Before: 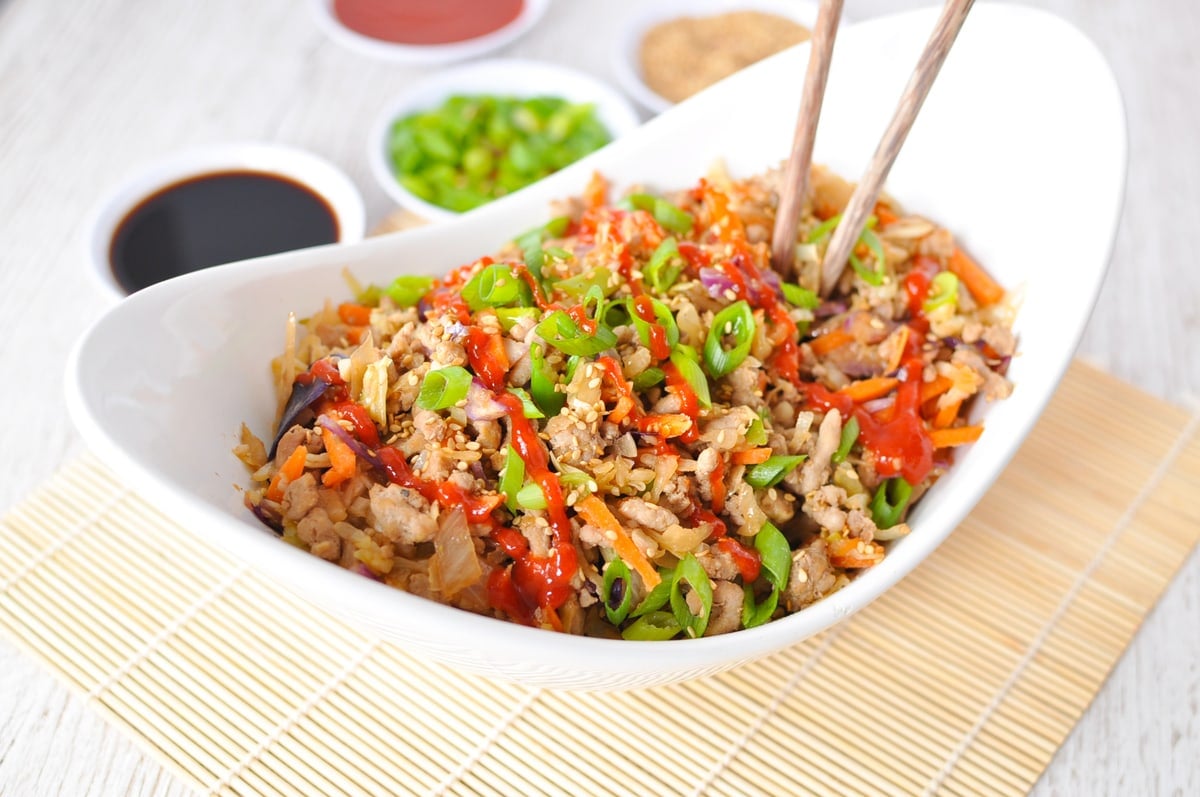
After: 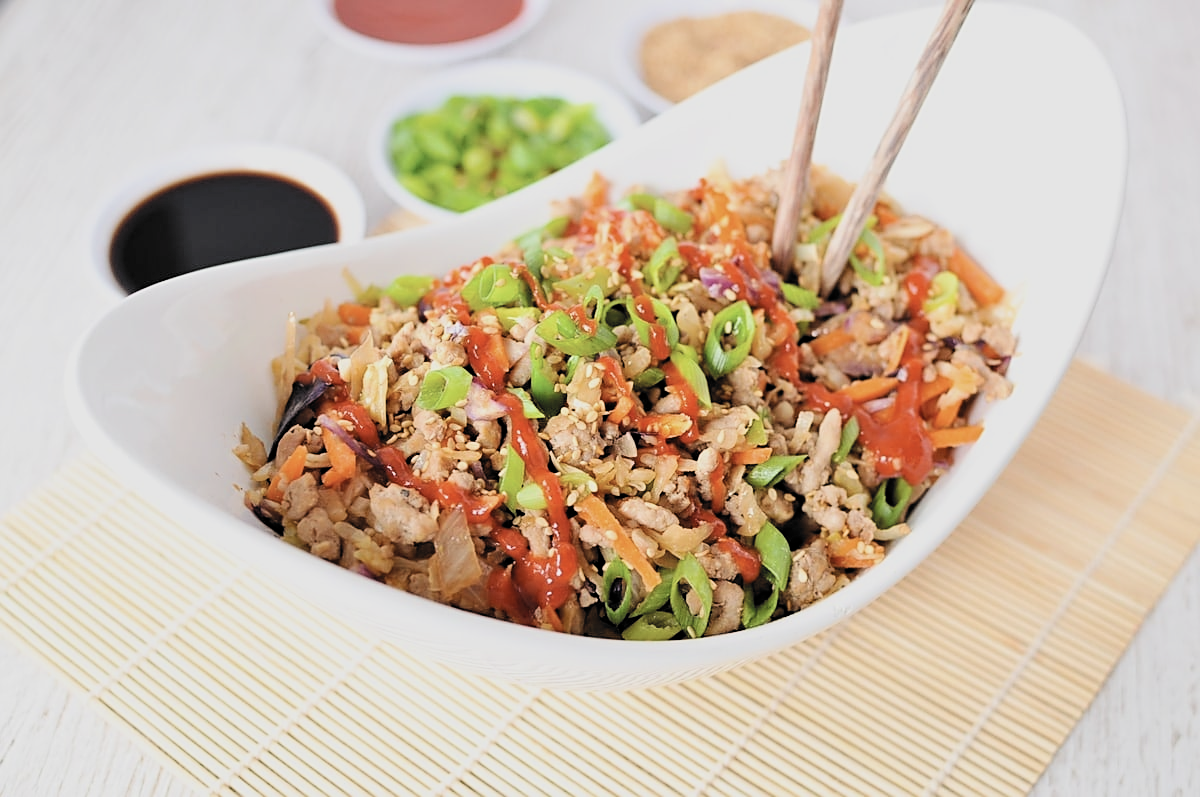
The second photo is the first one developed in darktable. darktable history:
filmic rgb: black relative exposure -5.14 EV, white relative exposure 3.96 EV, hardness 2.9, contrast 1.297, highlights saturation mix -31.03%, color science v6 (2022)
contrast brightness saturation: contrast 0.065, brightness -0.012, saturation -0.237
sharpen: amount 0.499
exposure: black level correction 0, compensate exposure bias true, compensate highlight preservation false
